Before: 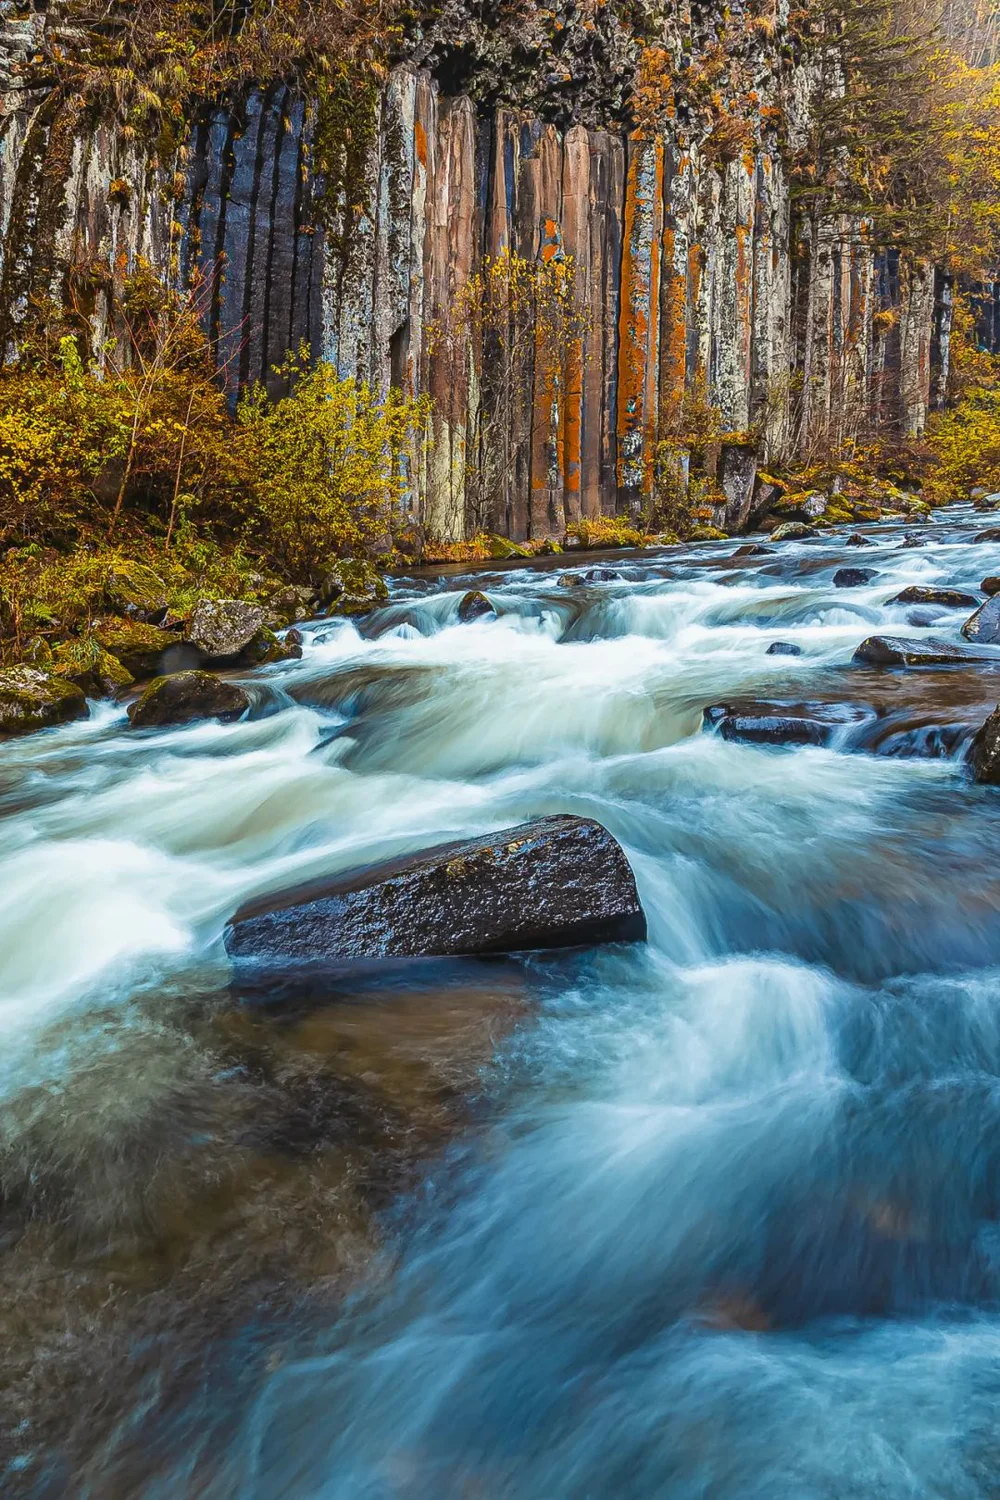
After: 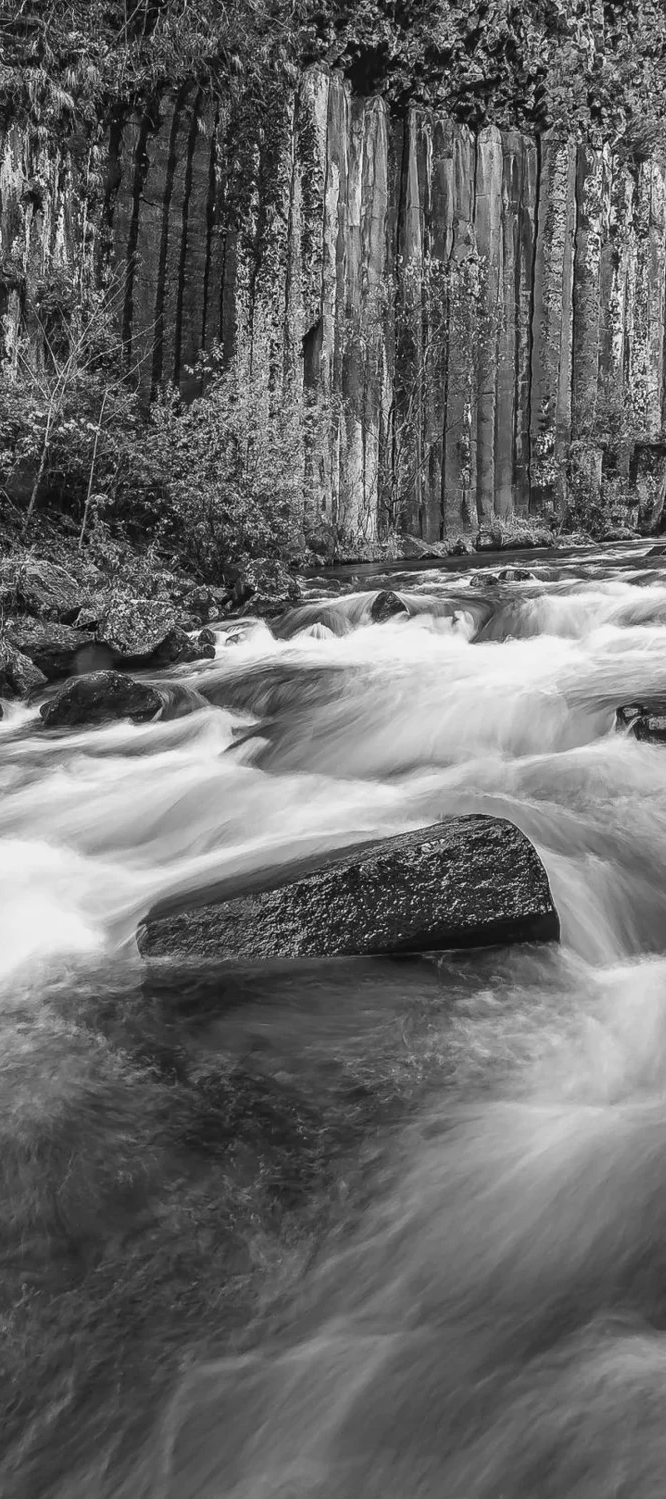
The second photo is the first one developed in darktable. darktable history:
monochrome: a -6.99, b 35.61, size 1.4
crop and rotate: left 8.786%, right 24.548%
